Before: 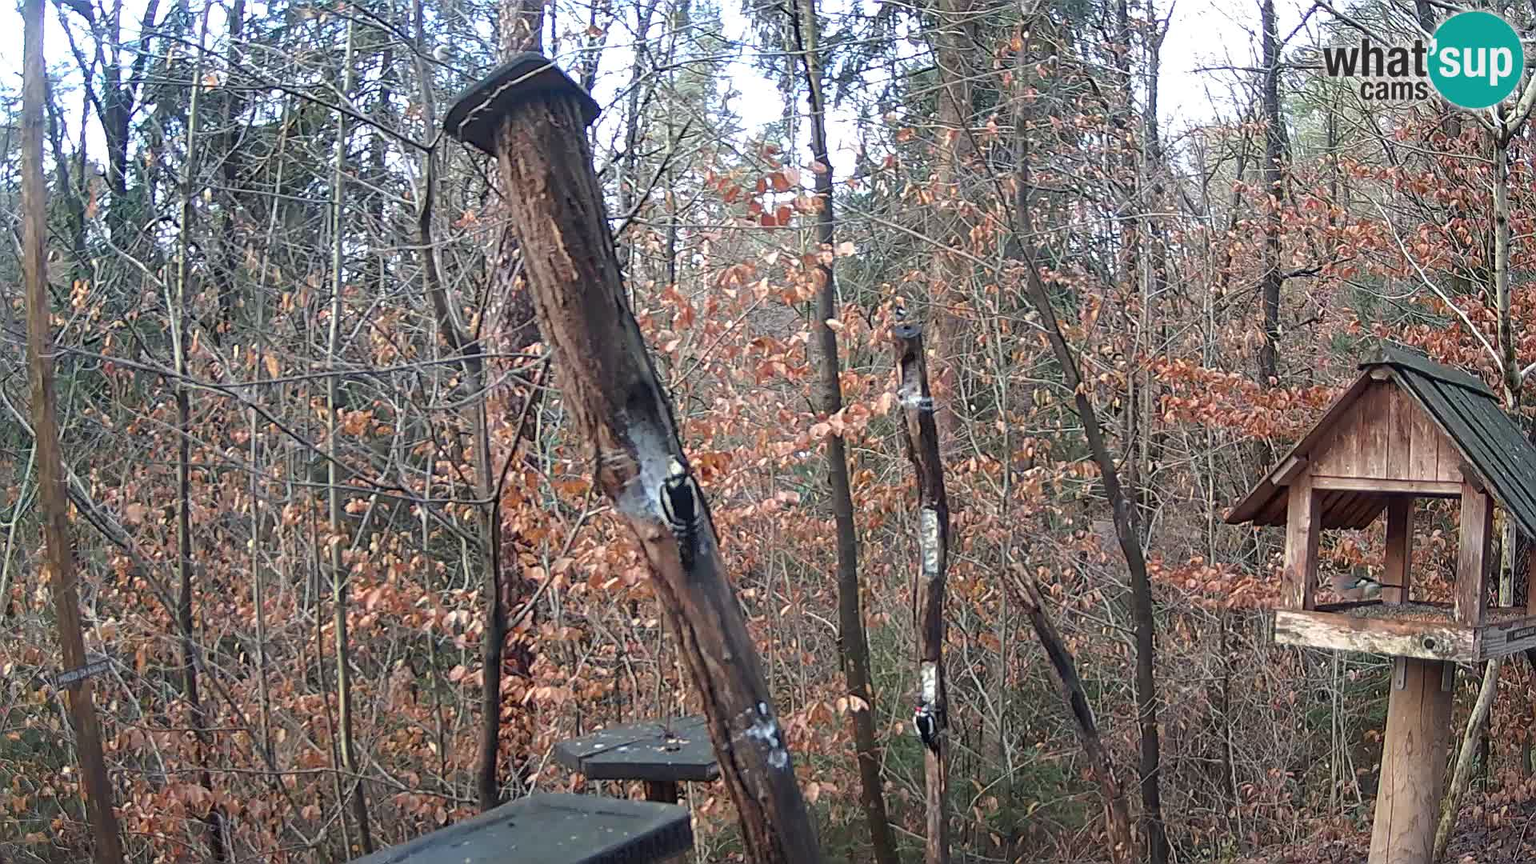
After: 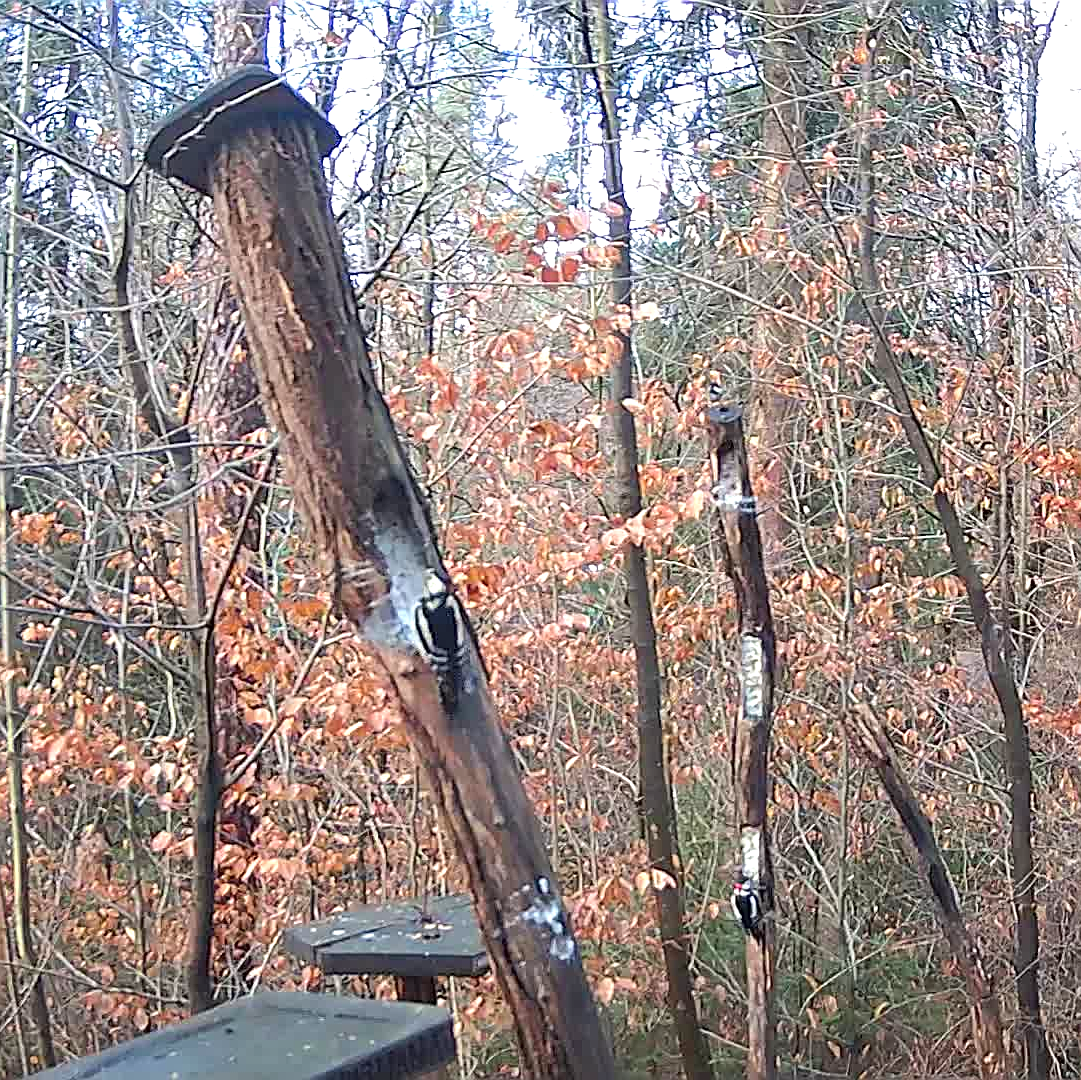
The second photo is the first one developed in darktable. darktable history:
sharpen: amount 0.536
crop: left 21.402%, right 22.268%
exposure: exposure 0.459 EV, compensate highlight preservation false
contrast brightness saturation: contrast 0.074, brightness 0.085, saturation 0.184
